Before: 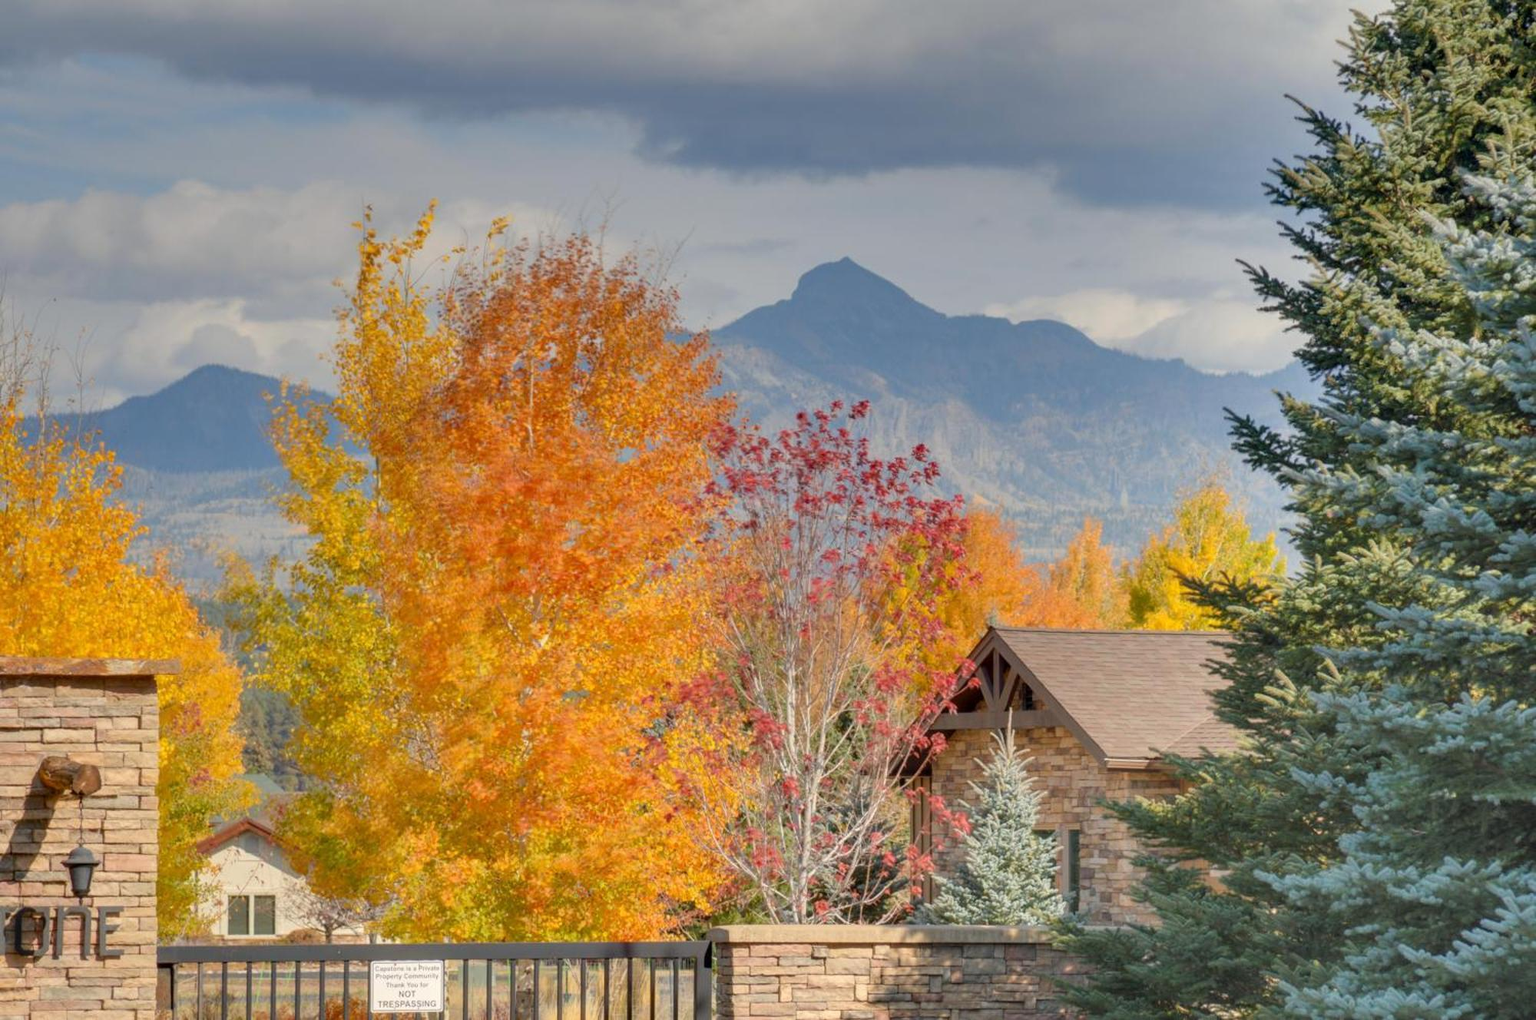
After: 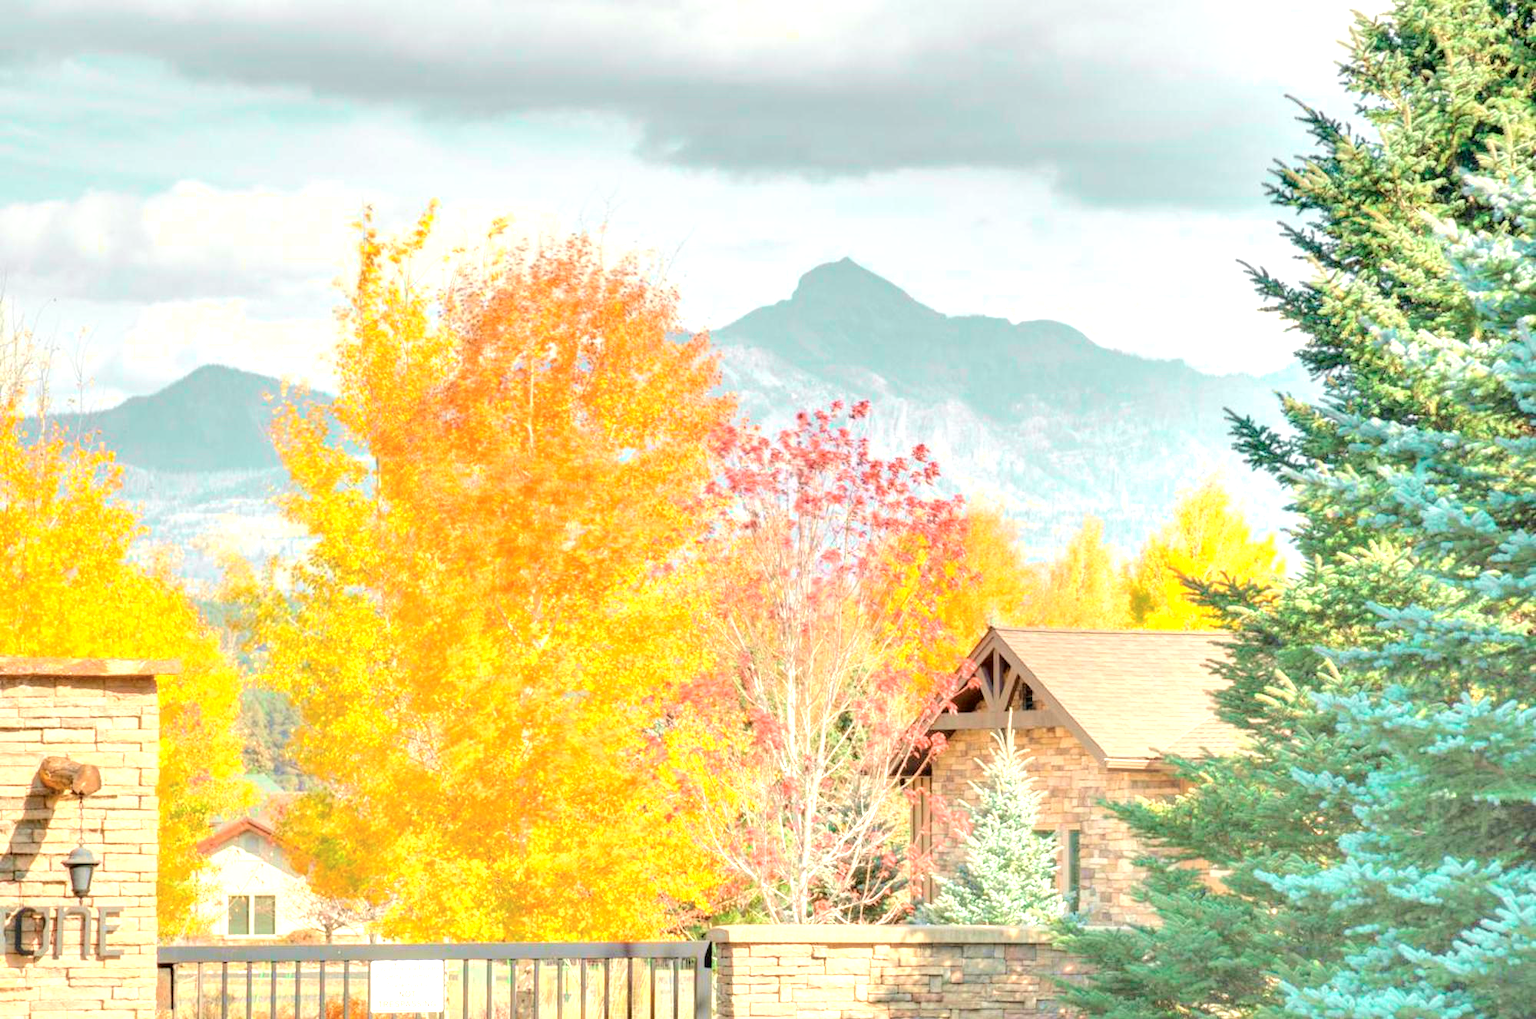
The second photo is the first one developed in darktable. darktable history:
tone curve: curves: ch0 [(0, 0) (0.402, 0.473) (0.673, 0.68) (0.899, 0.832) (0.999, 0.903)]; ch1 [(0, 0) (0.379, 0.262) (0.464, 0.425) (0.498, 0.49) (0.507, 0.5) (0.53, 0.532) (0.582, 0.583) (0.68, 0.672) (0.791, 0.748) (1, 0.896)]; ch2 [(0, 0) (0.199, 0.414) (0.438, 0.49) (0.496, 0.501) (0.515, 0.546) (0.577, 0.605) (0.632, 0.649) (0.717, 0.727) (0.845, 0.855) (0.998, 0.977)], color space Lab, independent channels, preserve colors none
shadows and highlights: radius 110.86, shadows 51.09, white point adjustment 9.16, highlights -4.17, highlights color adjustment 32.2%, soften with gaussian
exposure: exposure 1.5 EV, compensate highlight preservation false
